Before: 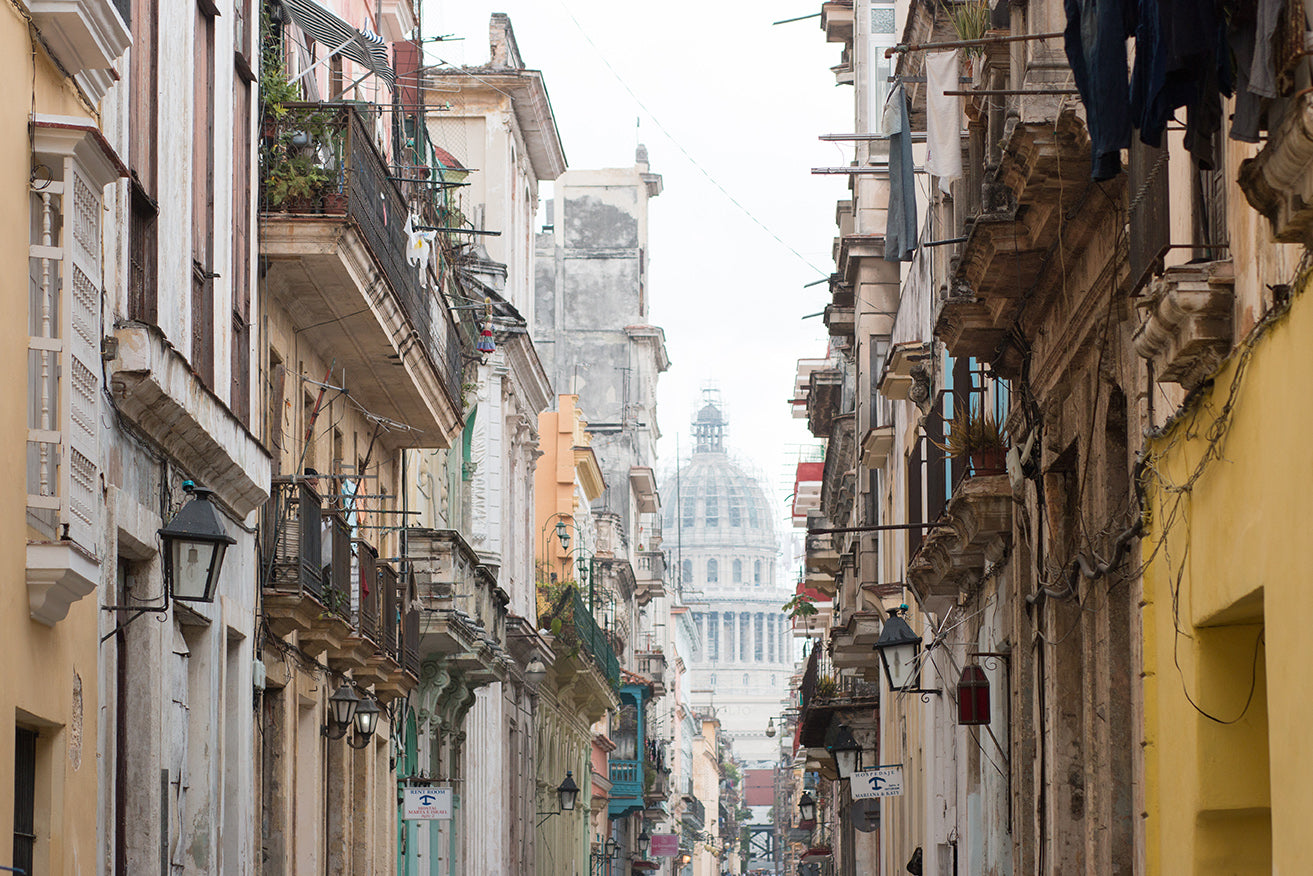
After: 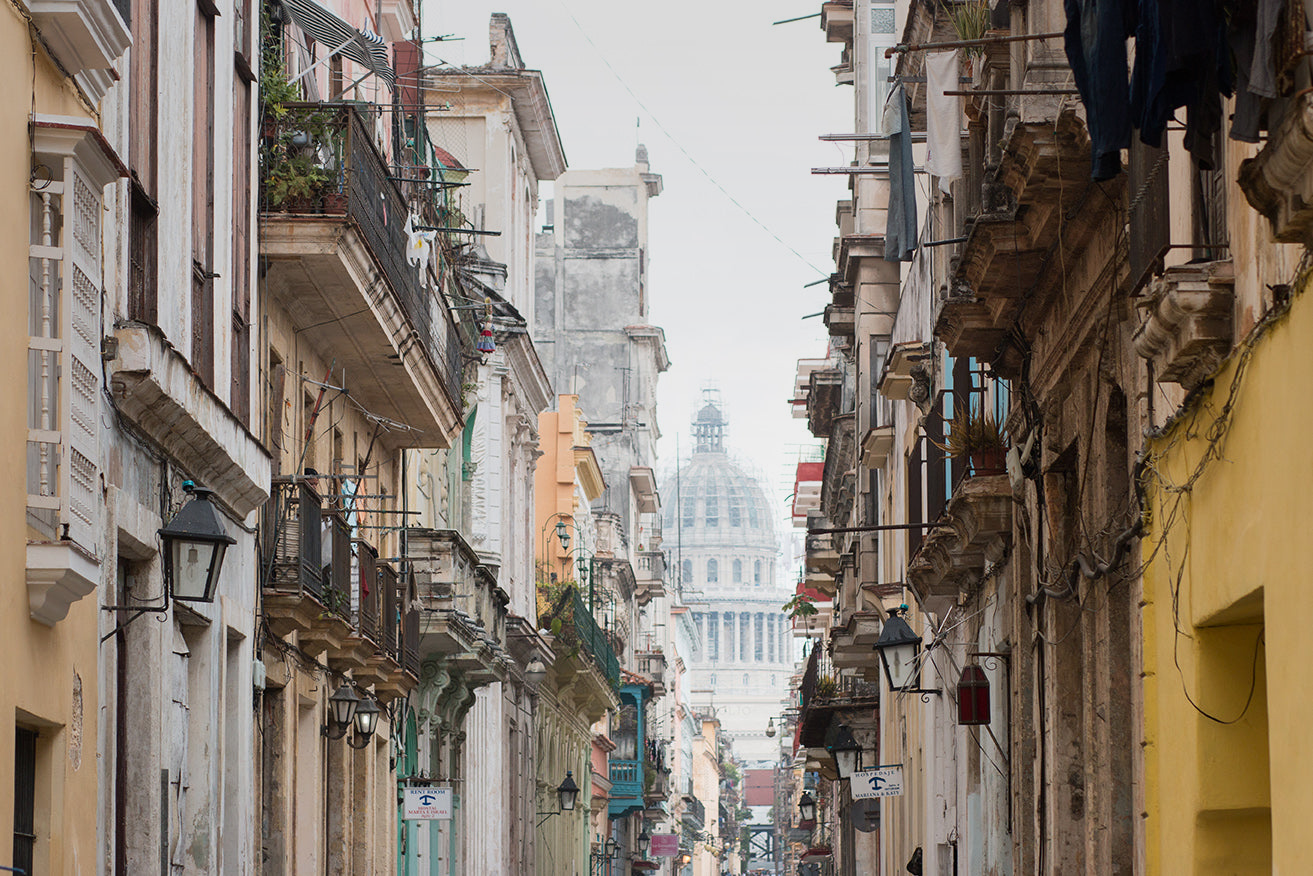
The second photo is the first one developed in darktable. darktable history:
graduated density: on, module defaults
contrast brightness saturation: contrast 0.1, brightness 0.02, saturation 0.02
